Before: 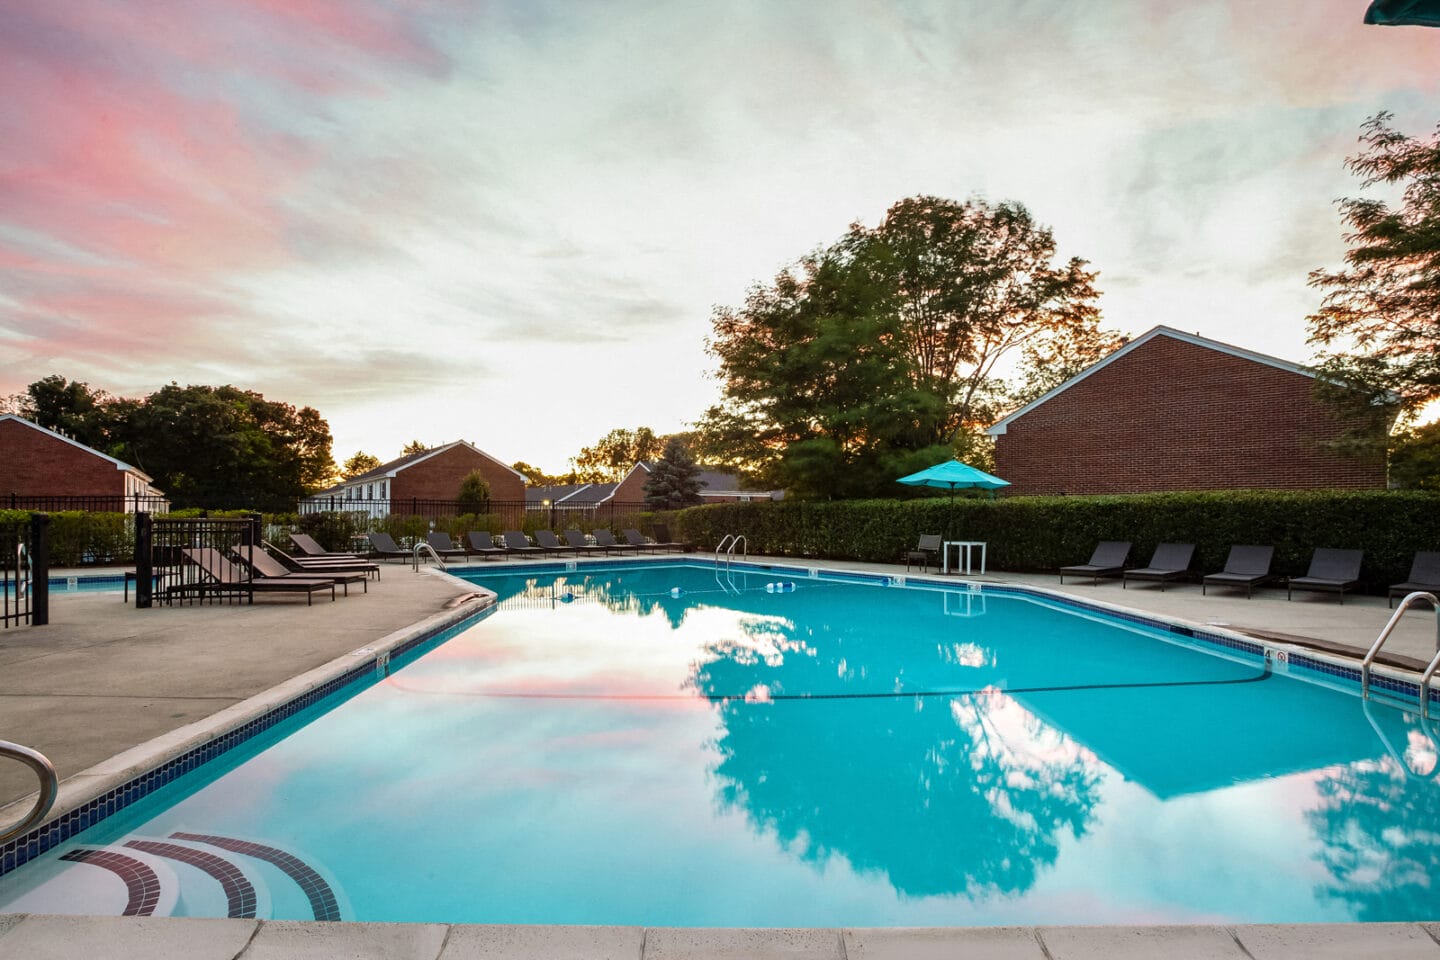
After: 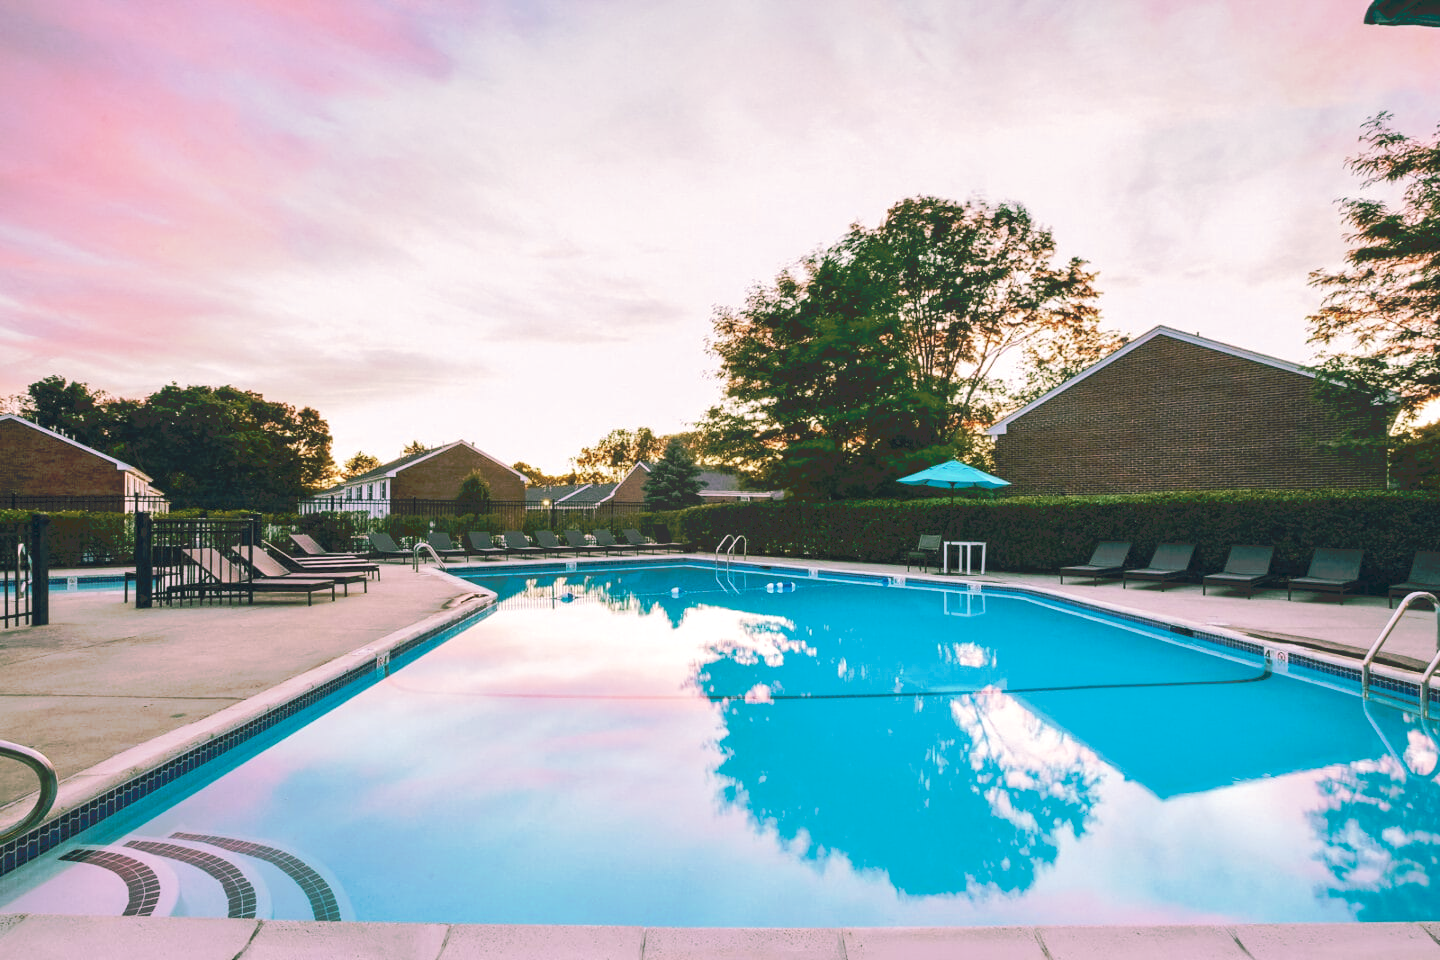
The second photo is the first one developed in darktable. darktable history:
tone curve: curves: ch0 [(0, 0) (0.003, 0.055) (0.011, 0.111) (0.025, 0.126) (0.044, 0.169) (0.069, 0.215) (0.1, 0.199) (0.136, 0.207) (0.177, 0.259) (0.224, 0.327) (0.277, 0.361) (0.335, 0.431) (0.399, 0.501) (0.468, 0.589) (0.543, 0.683) (0.623, 0.73) (0.709, 0.796) (0.801, 0.863) (0.898, 0.921) (1, 1)], preserve colors none
color look up table: target L [96.75, 94.82, 95.06, 85.75, 85.07, 89.06, 76.62, 62.62, 55.59, 63.74, 59.47, 31.8, 35.44, 26.27, 4, 200, 85, 77.48, 57.78, 68.11, 47.72, 47.73, 53.39, 45.71, 13.42, 95.22, 82.01, 73.29, 68.6, 66.88, 62.21, 58.55, 63.57, 59.87, 40.14, 44.02, 34, 40.55, 38.81, 36.05, 19.17, 17.1, 94.34, 86.06, 62.33, 55.88, 49.06, 52.49, 40.6], target a [-17.36, -14.01, -4.19, -101.22, -96.36, -37.69, -62.17, -50.37, -58.81, -33.83, -35.23, -14.56, -35.77, -16.89, -5.498, 0, 13.6, 34.45, 32.86, 12.96, 69.49, 72.85, 30.43, 26.96, 11.51, 5.494, 32.08, 16.15, 20.71, -7.48, 67.75, 80.59, 37.72, 42.19, 18.96, -1.983, 40.65, 1.717, 55.27, 53.1, 6.552, 11.24, -4.157, -67.92, -29.8, -25.17, -1.742, -15.24, -15.79], target b [107.45, 76.03, 20.68, 92.21, 52.26, 30.55, -22.44, 7.373, 59.61, 21.02, 56.7, 34.49, 25.75, 12.4, 0.914, 0, 38.1, 3.526, 65.62, 36.48, 58.38, 35.09, 24.31, 49.11, 15.87, -5.827, -26.53, -9.442, -41.07, -51.44, -29.33, -63.35, -18.48, -54.98, -92.67, -1.594, -103.9, -24, -6.245, -58.13, -14.89, -42.34, -5.371, -20.79, -57.54, -41.07, -60.83, -23.2, -14.02], num patches 49
